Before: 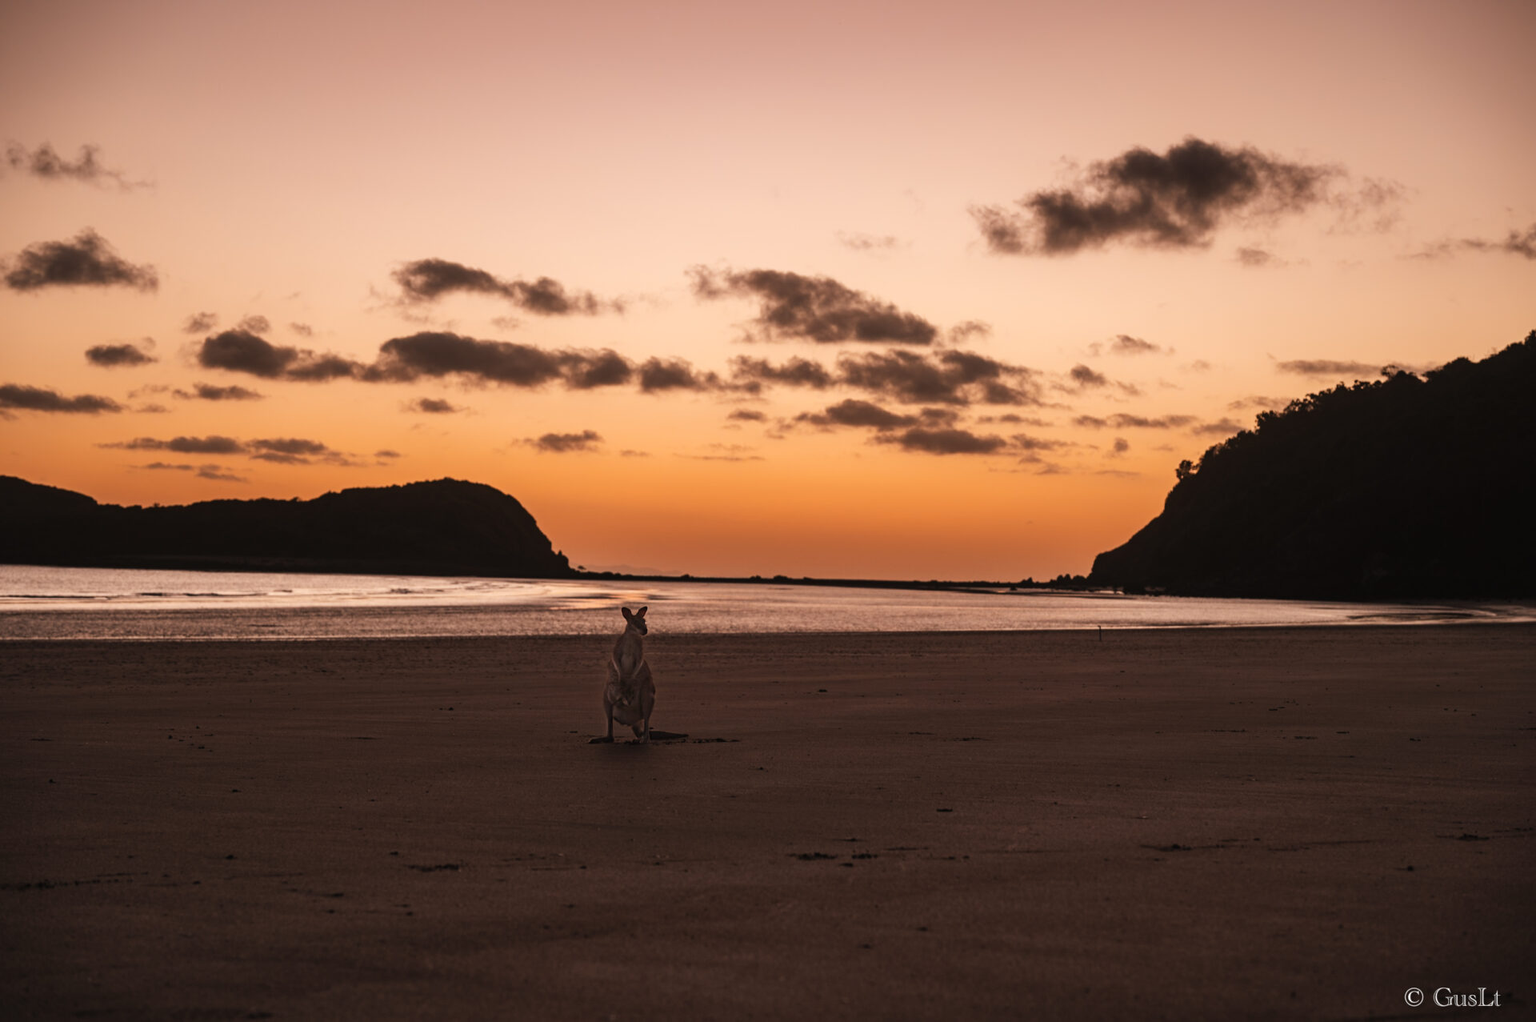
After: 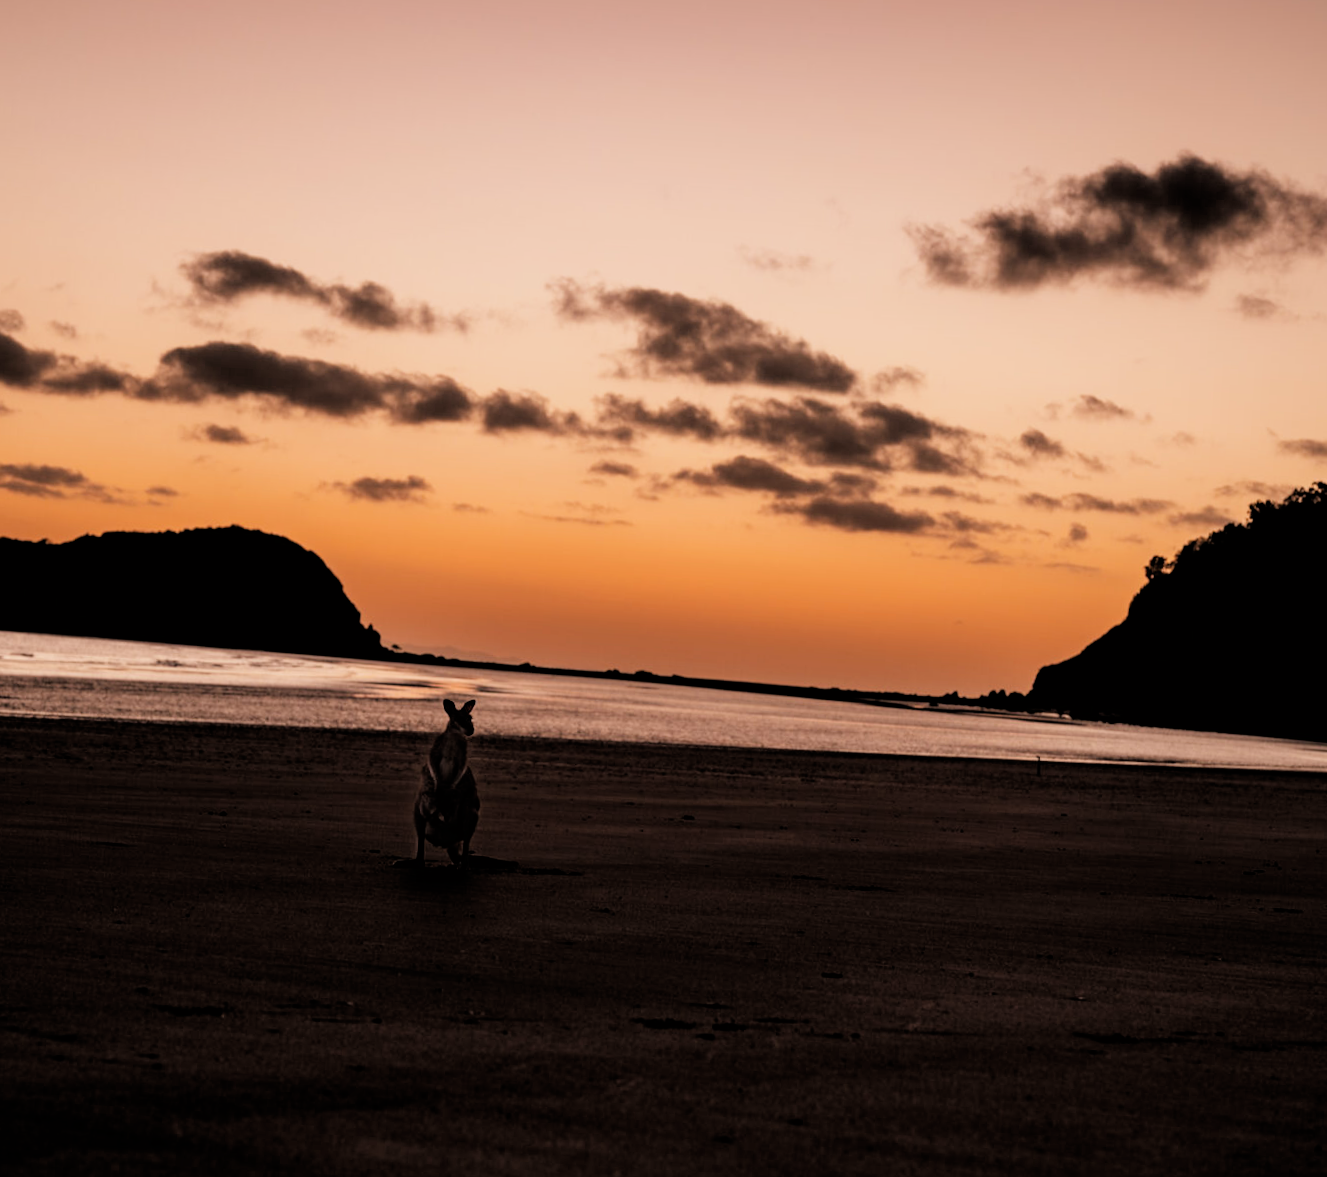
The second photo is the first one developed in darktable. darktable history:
filmic rgb: black relative exposure -3.92 EV, white relative exposure 3.14 EV, hardness 2.87
crop and rotate: angle -3.27°, left 14.277%, top 0.028%, right 10.766%, bottom 0.028%
